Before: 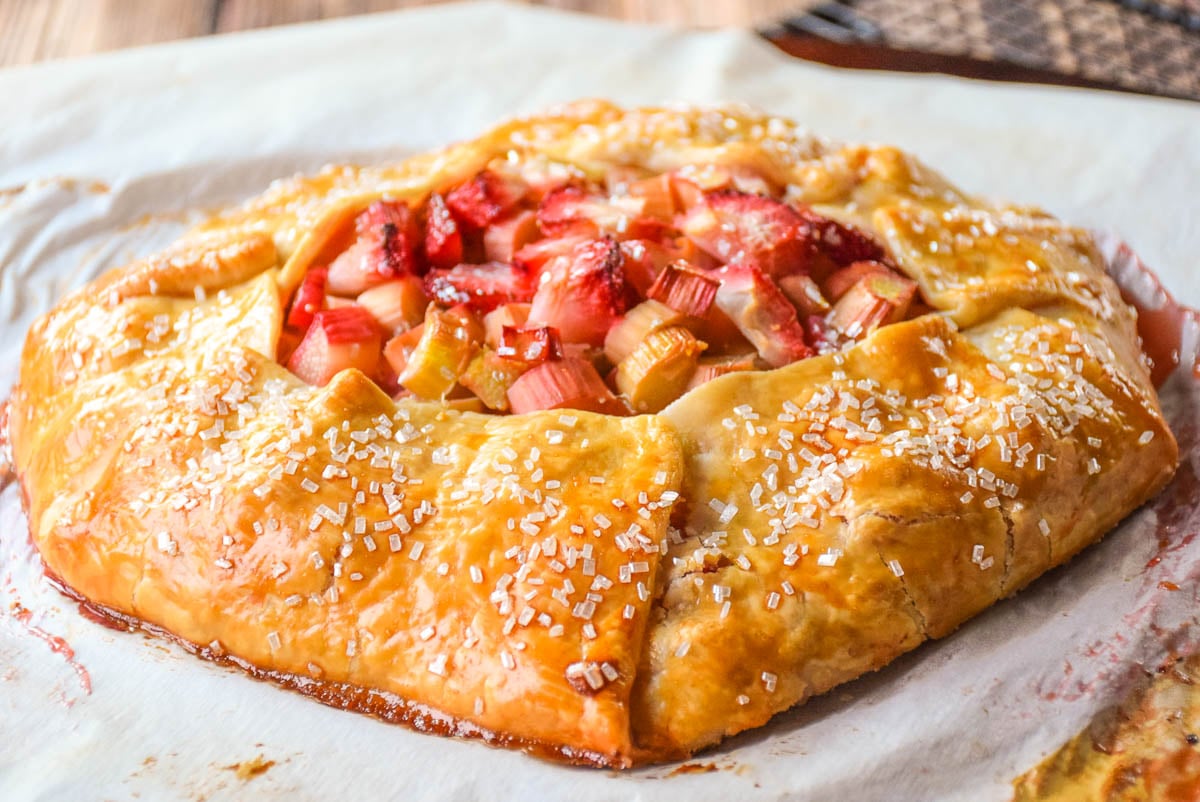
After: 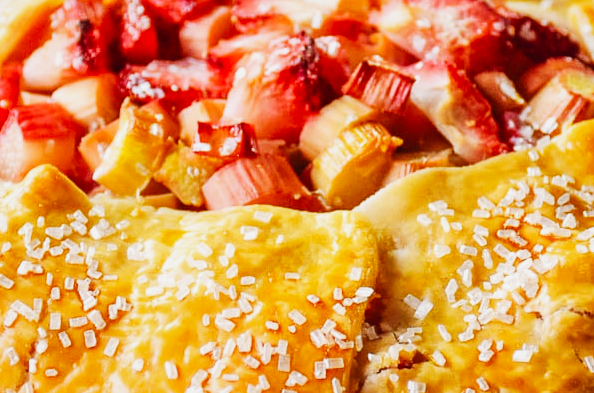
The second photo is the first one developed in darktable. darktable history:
base curve: curves: ch0 [(0, 0) (0.007, 0.004) (0.027, 0.03) (0.046, 0.07) (0.207, 0.54) (0.442, 0.872) (0.673, 0.972) (1, 1)], preserve colors none
crop: left 25.464%, top 25.458%, right 24.98%, bottom 25.501%
contrast brightness saturation: contrast -0.068, brightness -0.036, saturation -0.109
exposure: black level correction 0, exposure -0.864 EV, compensate highlight preservation false
local contrast: mode bilateral grid, contrast 20, coarseness 49, detail 120%, midtone range 0.2
